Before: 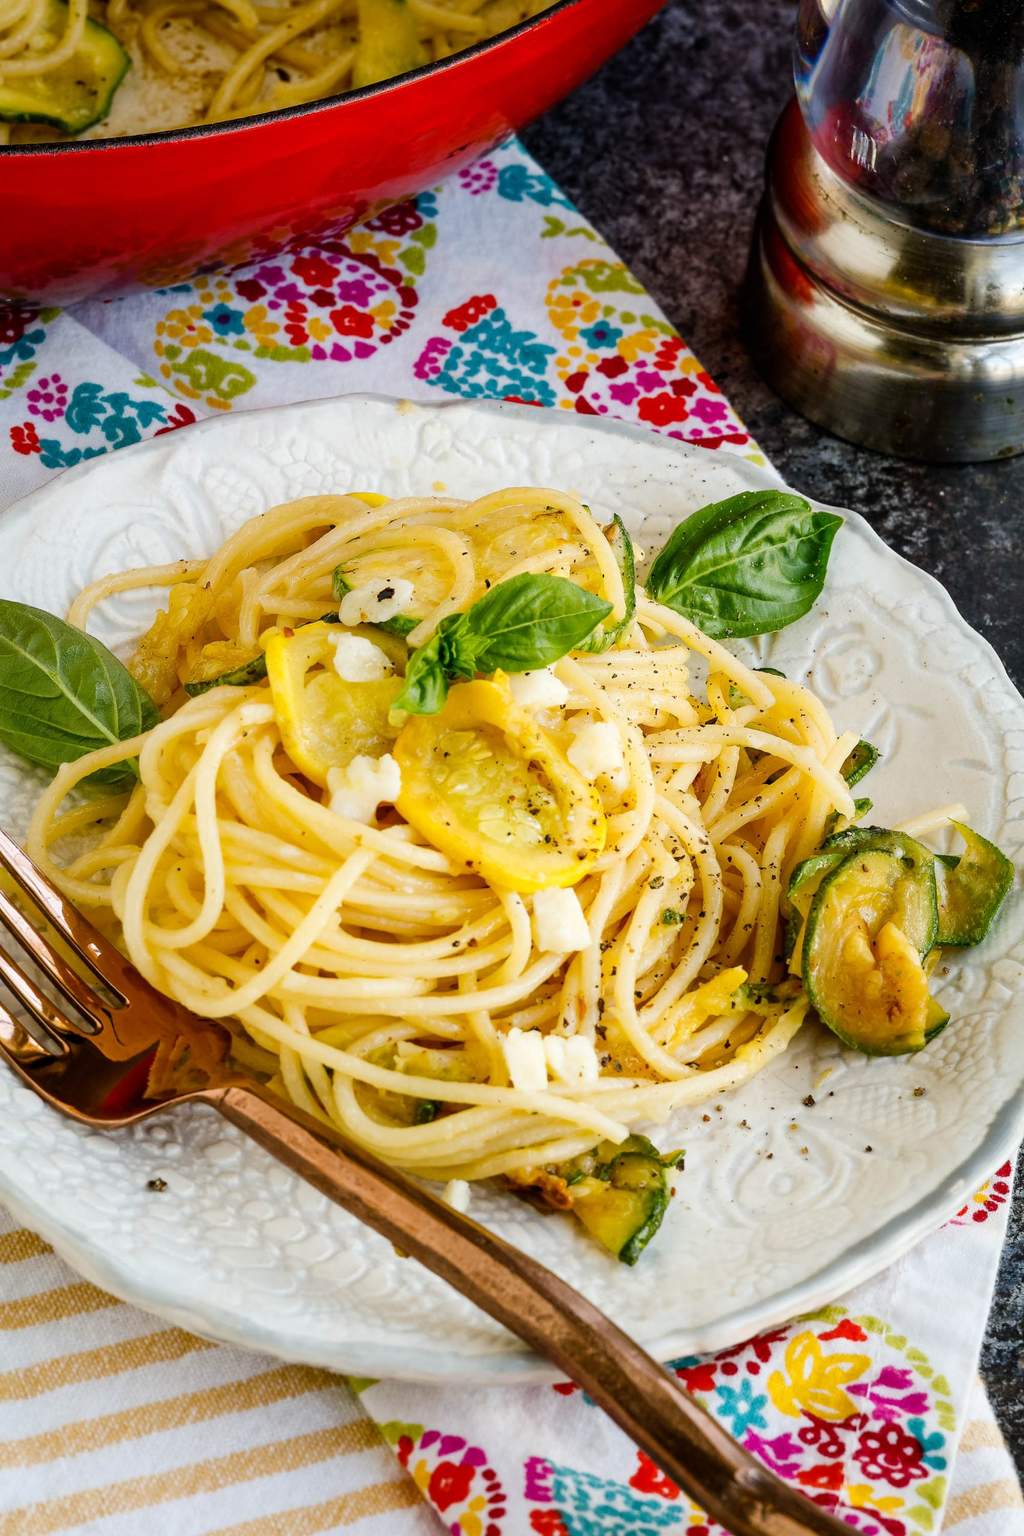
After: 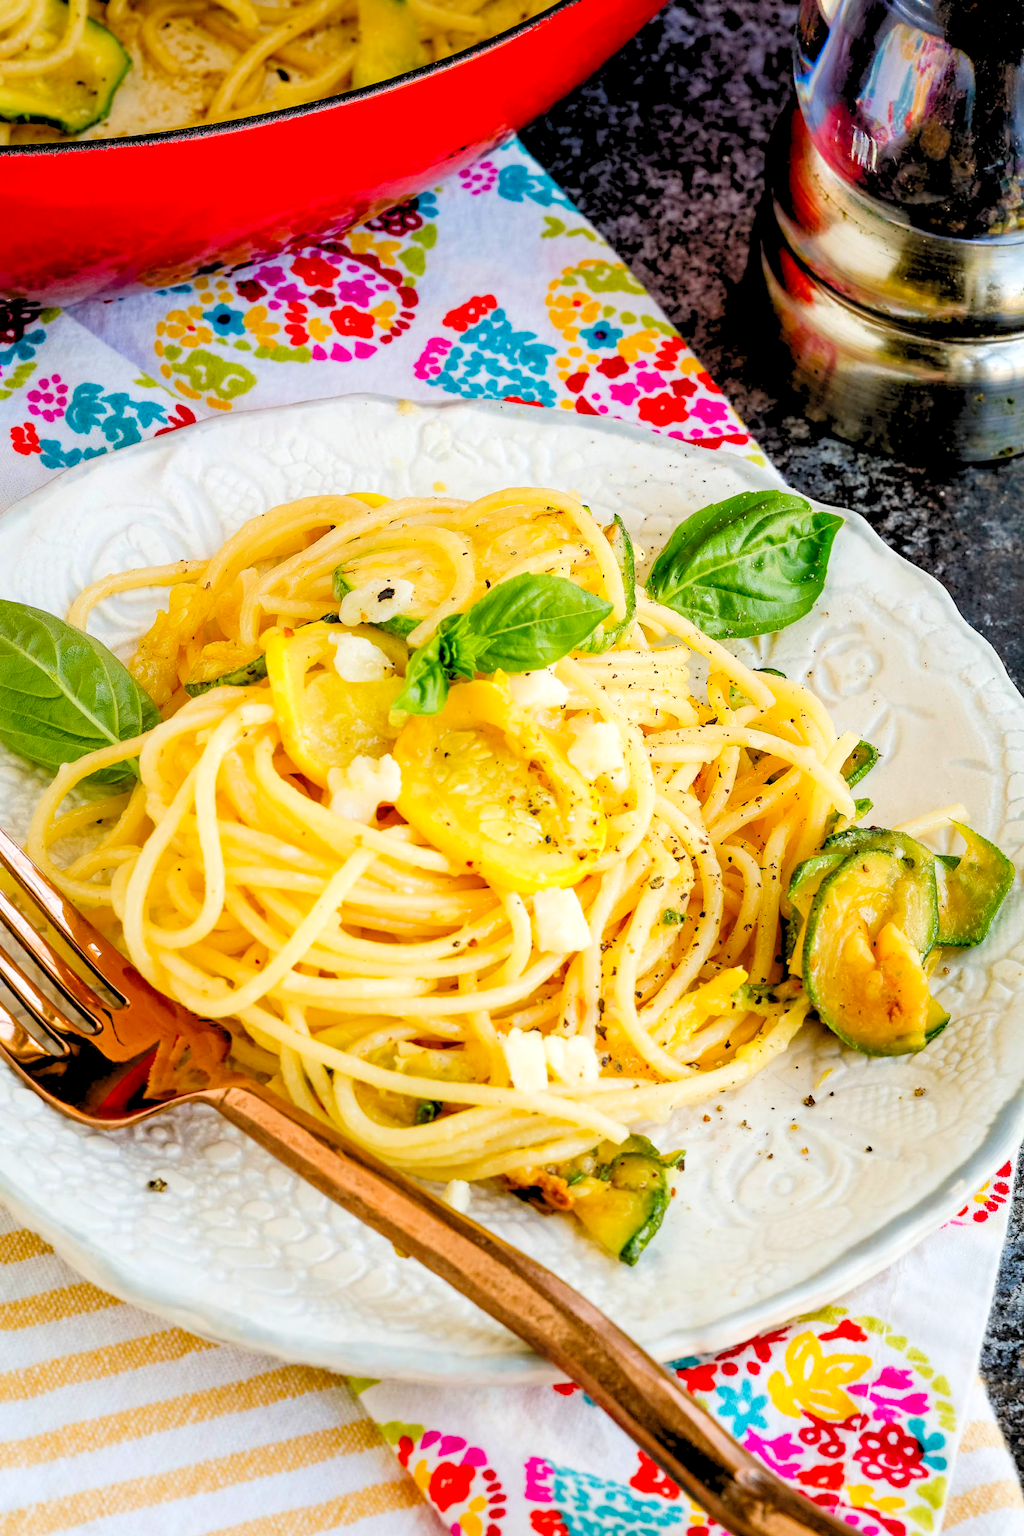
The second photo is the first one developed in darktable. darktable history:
levels: black 3.76%, levels [0.072, 0.414, 0.976]
haze removal: compatibility mode true, adaptive false
